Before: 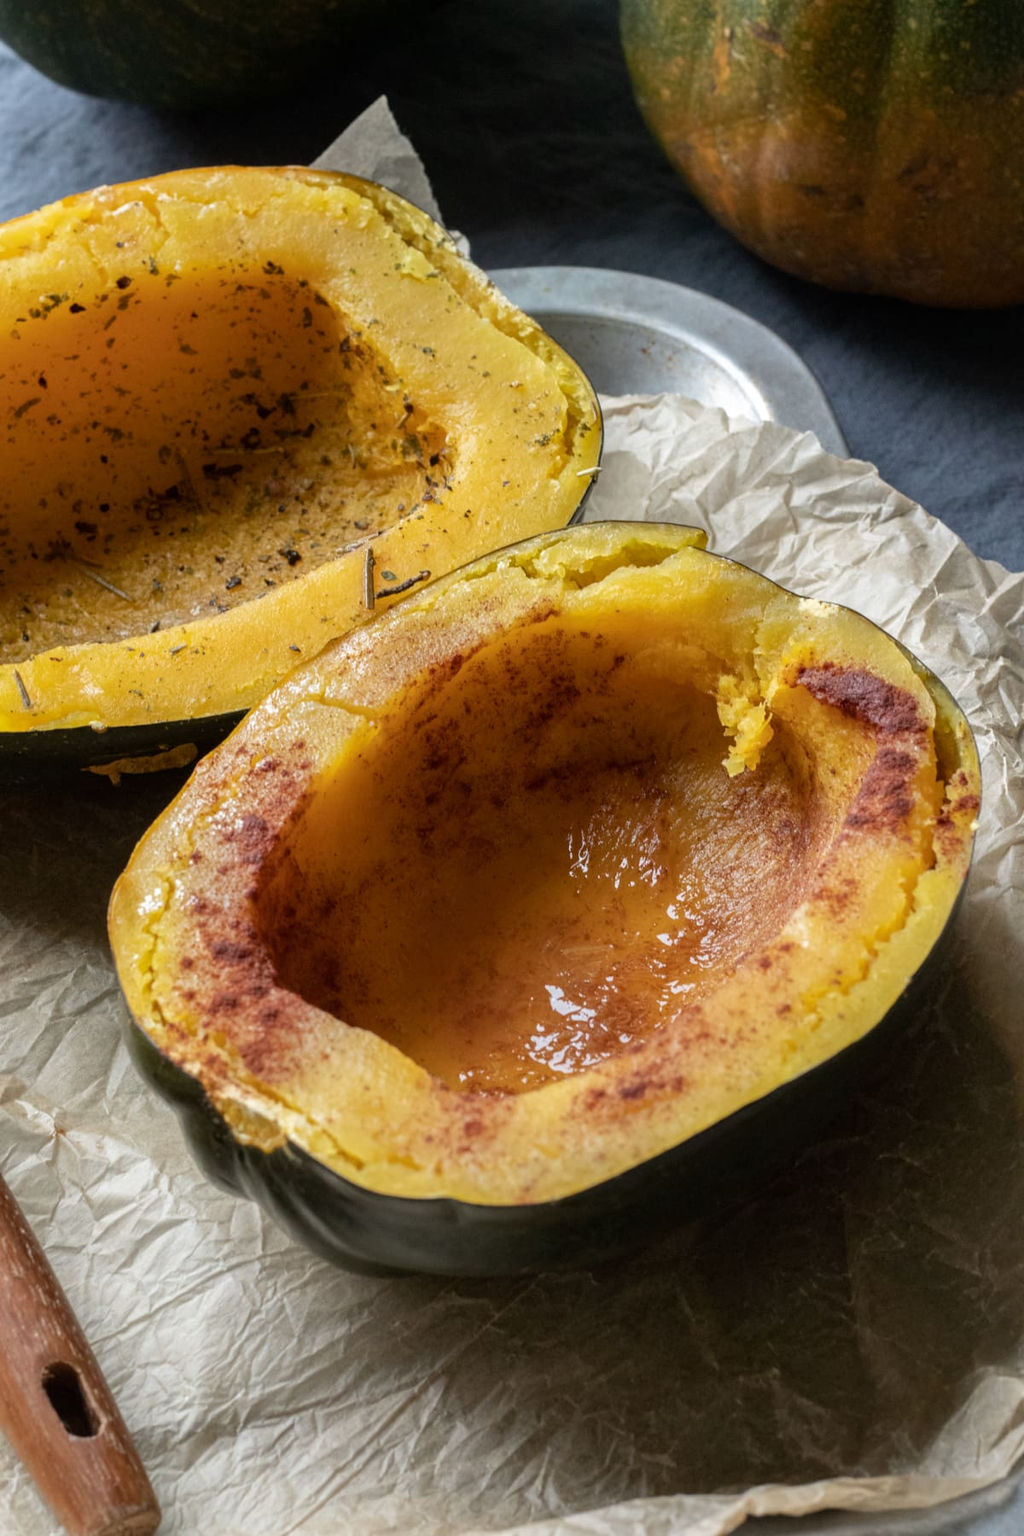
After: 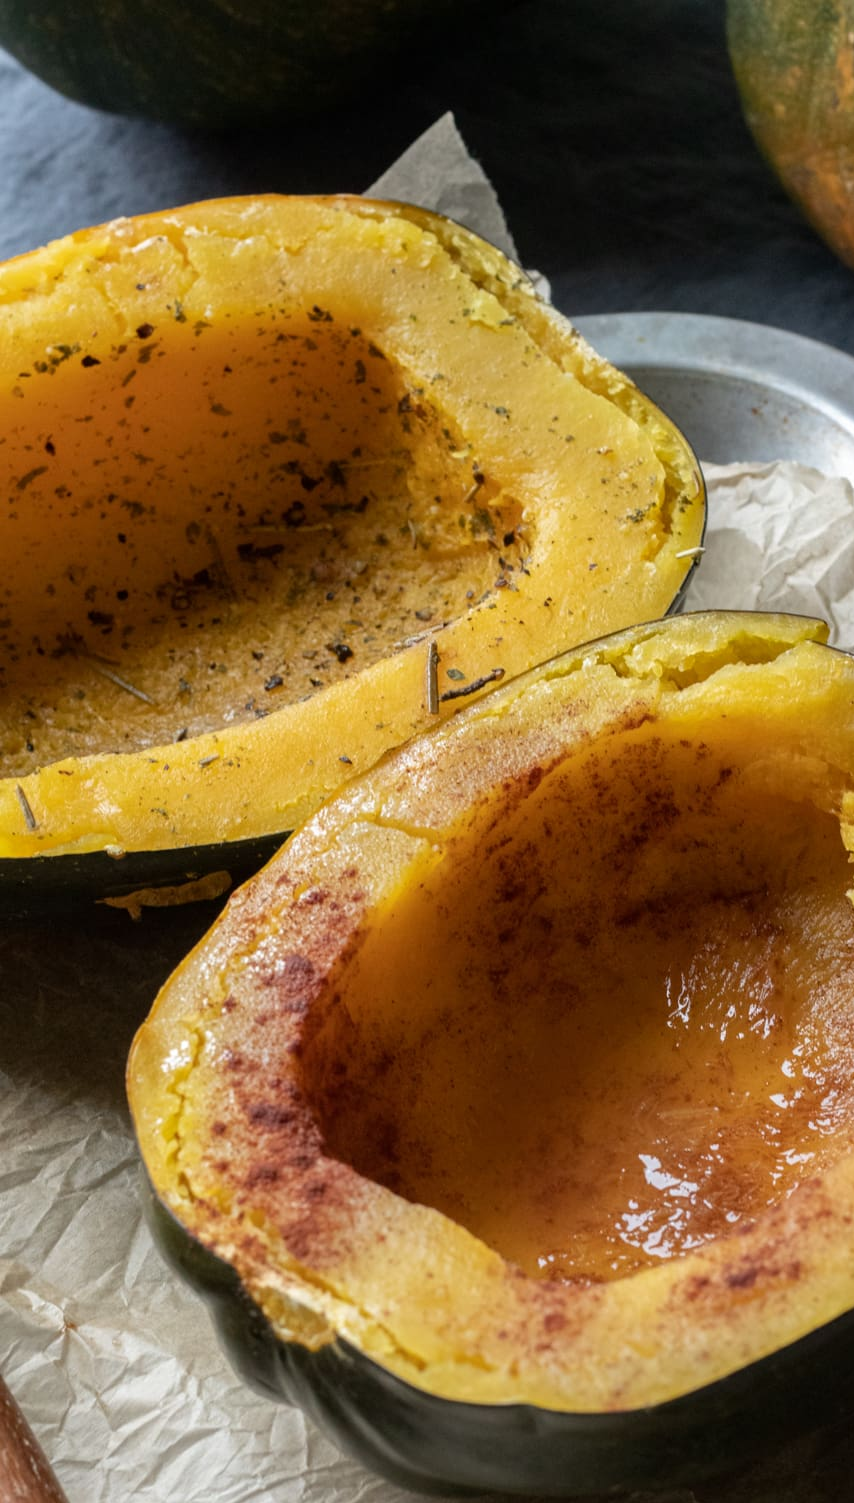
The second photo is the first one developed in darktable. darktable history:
crop: right 28.797%, bottom 16.457%
